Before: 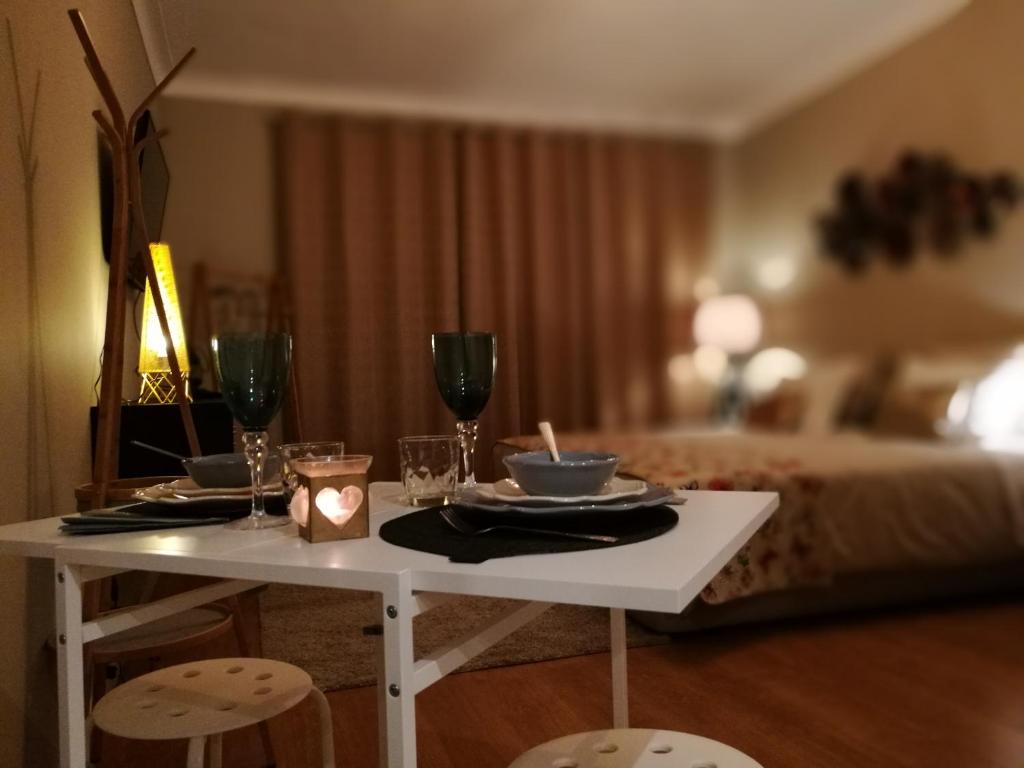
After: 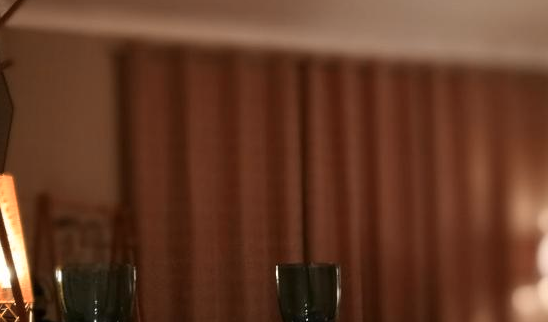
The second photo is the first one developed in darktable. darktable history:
crop: left 15.283%, top 9.092%, right 31.104%, bottom 48.901%
color zones: curves: ch2 [(0, 0.5) (0.084, 0.497) (0.323, 0.335) (0.4, 0.497) (1, 0.5)]
